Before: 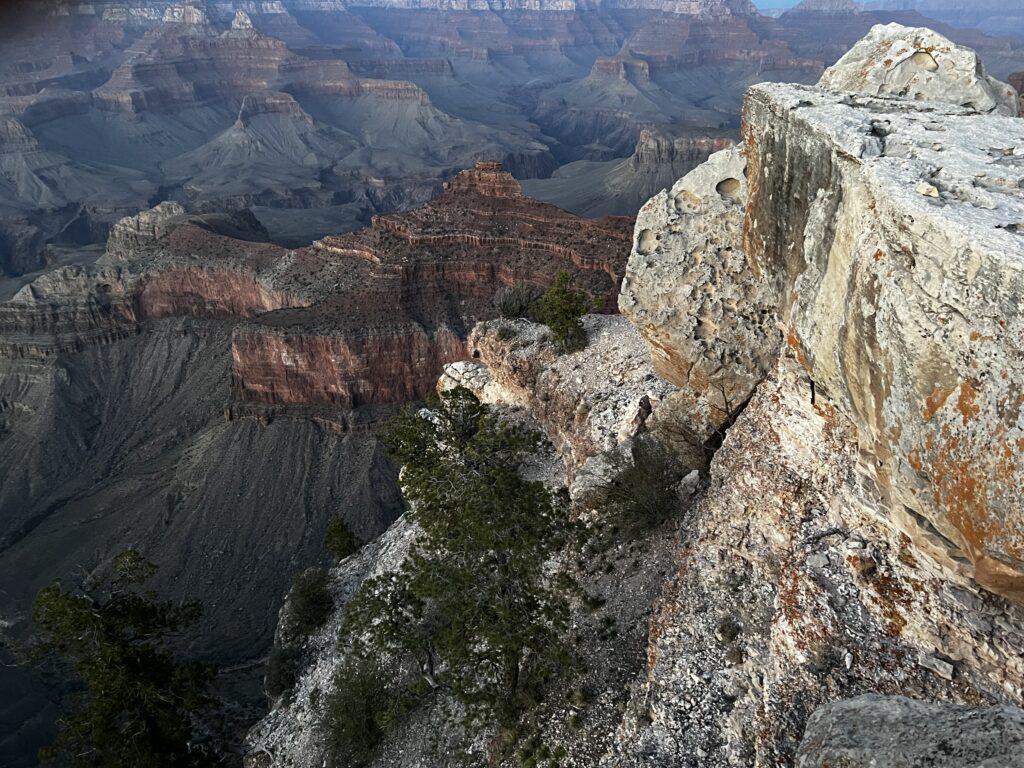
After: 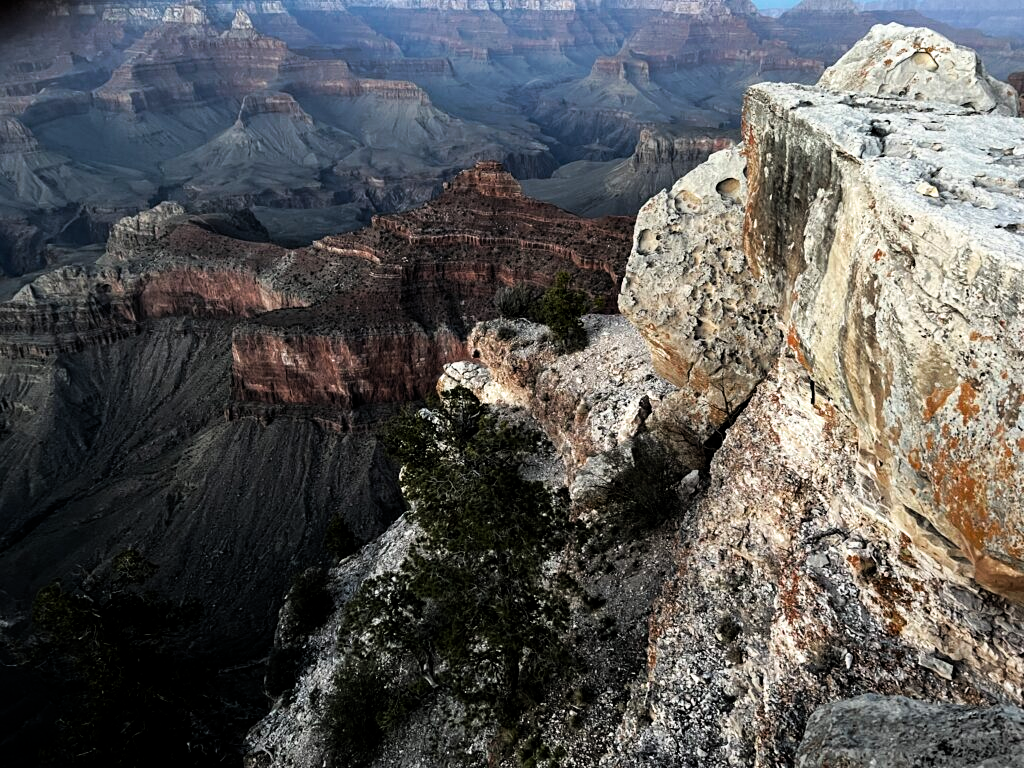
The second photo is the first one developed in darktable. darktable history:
filmic rgb: black relative exposure -8.74 EV, white relative exposure 2.72 EV, target black luminance 0%, hardness 6.27, latitude 76.69%, contrast 1.327, shadows ↔ highlights balance -0.352%, color science v6 (2022)
tone curve: curves: ch0 [(0, 0) (0.003, 0.003) (0.011, 0.011) (0.025, 0.024) (0.044, 0.044) (0.069, 0.068) (0.1, 0.098) (0.136, 0.133) (0.177, 0.174) (0.224, 0.22) (0.277, 0.272) (0.335, 0.329) (0.399, 0.392) (0.468, 0.46) (0.543, 0.546) (0.623, 0.626) (0.709, 0.711) (0.801, 0.802) (0.898, 0.898) (1, 1)], preserve colors none
